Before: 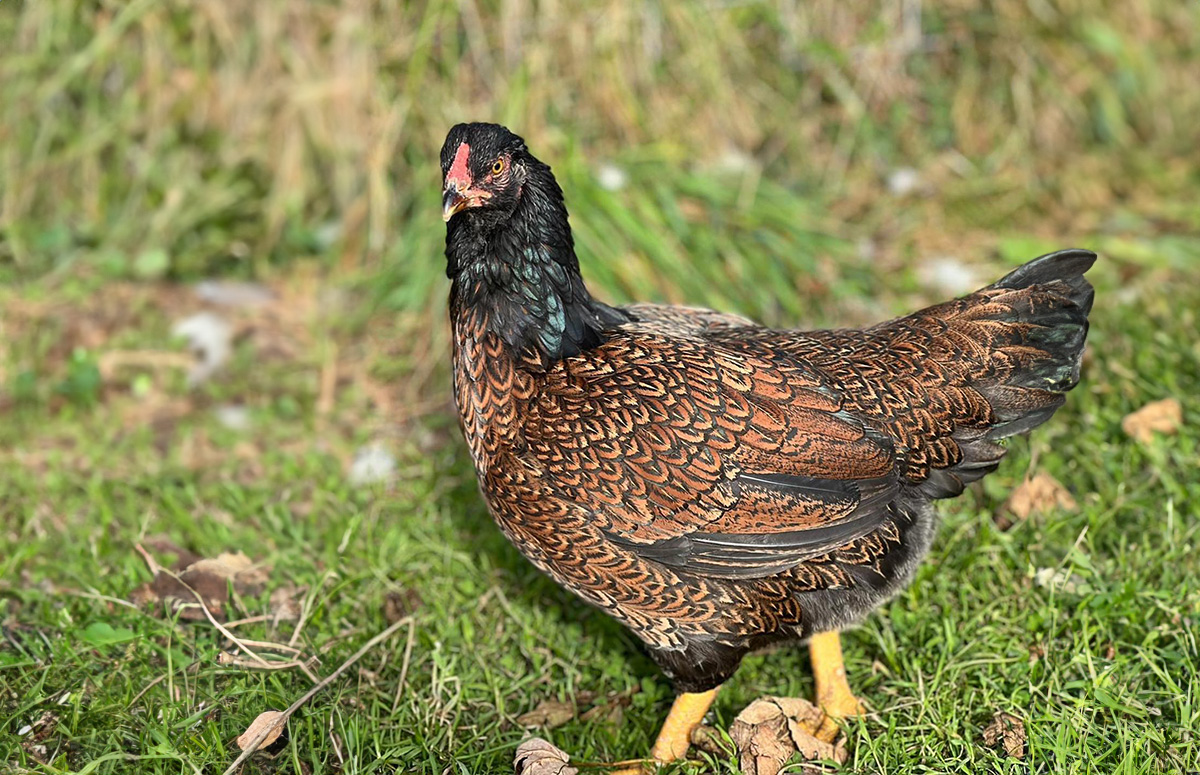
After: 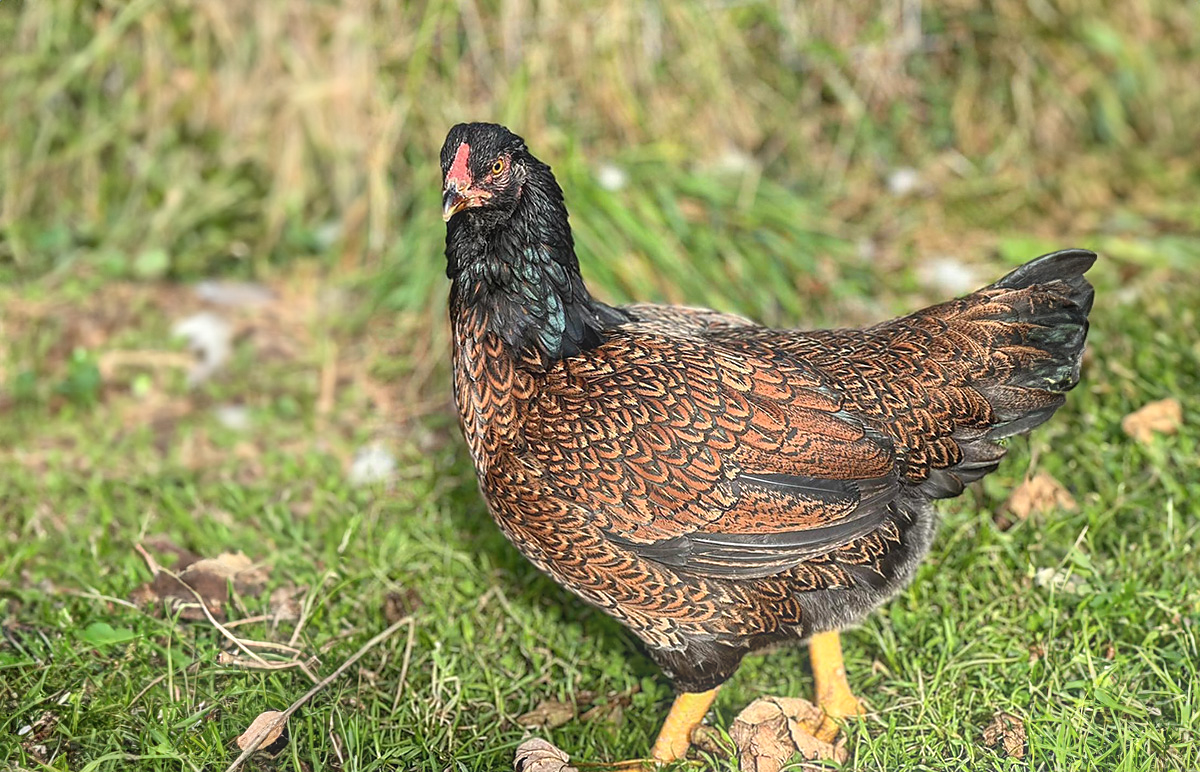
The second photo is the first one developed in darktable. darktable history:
bloom: on, module defaults
crop: top 0.05%, bottom 0.098%
exposure: compensate exposure bias true, compensate highlight preservation false
local contrast: on, module defaults
sharpen: radius 1.458, amount 0.398, threshold 1.271
